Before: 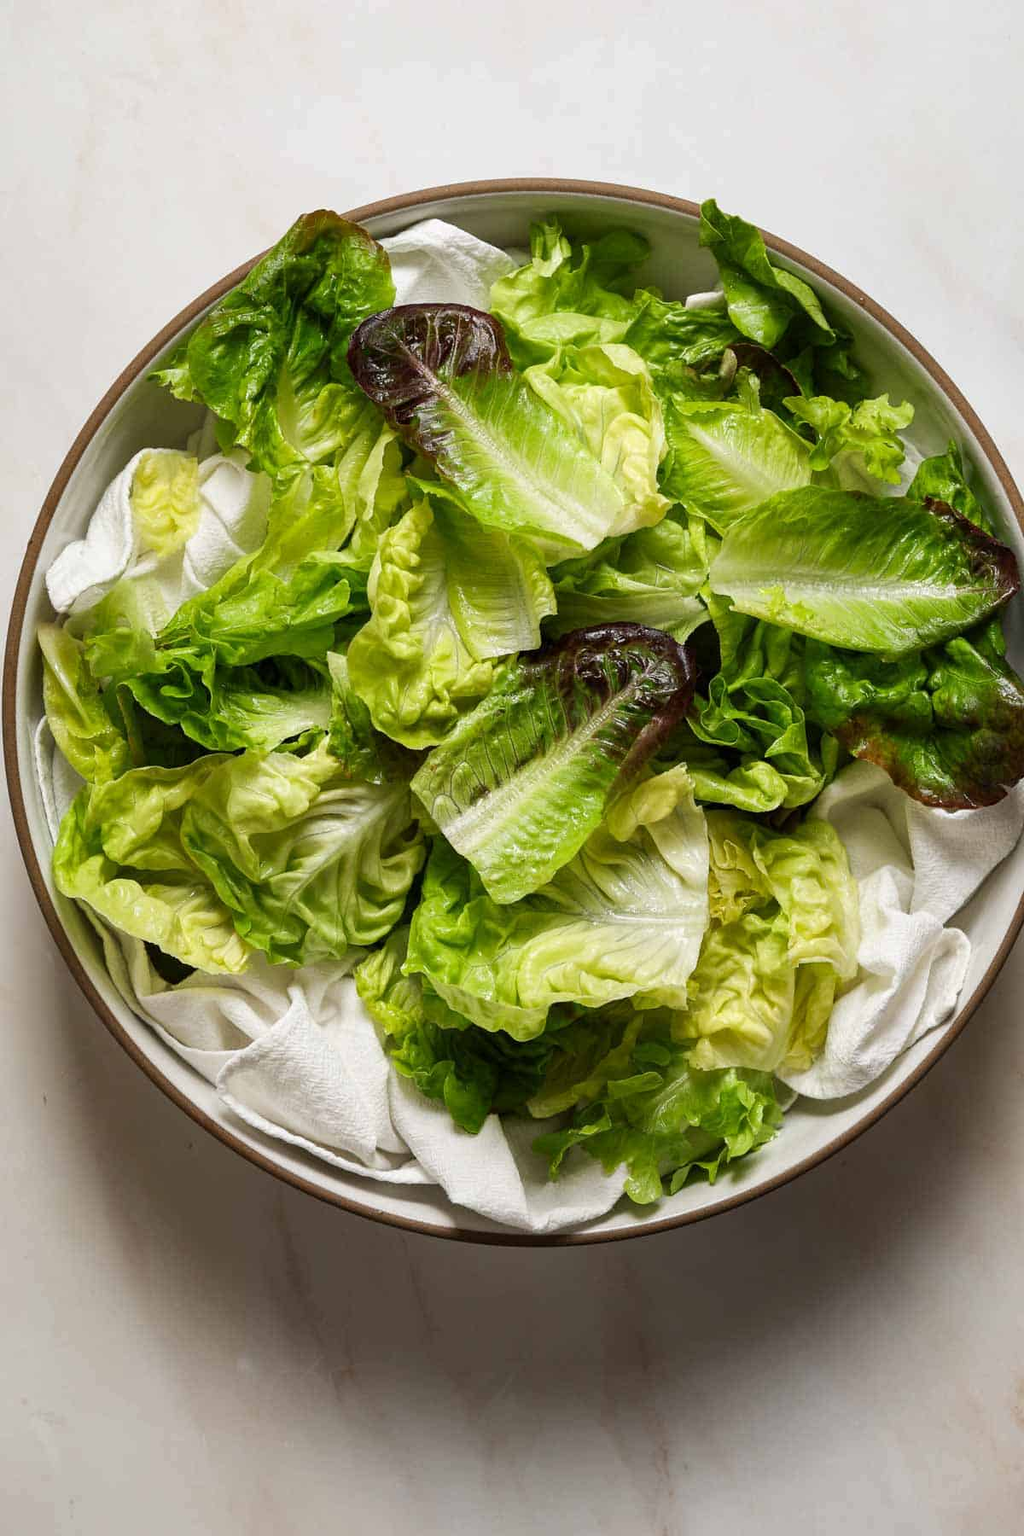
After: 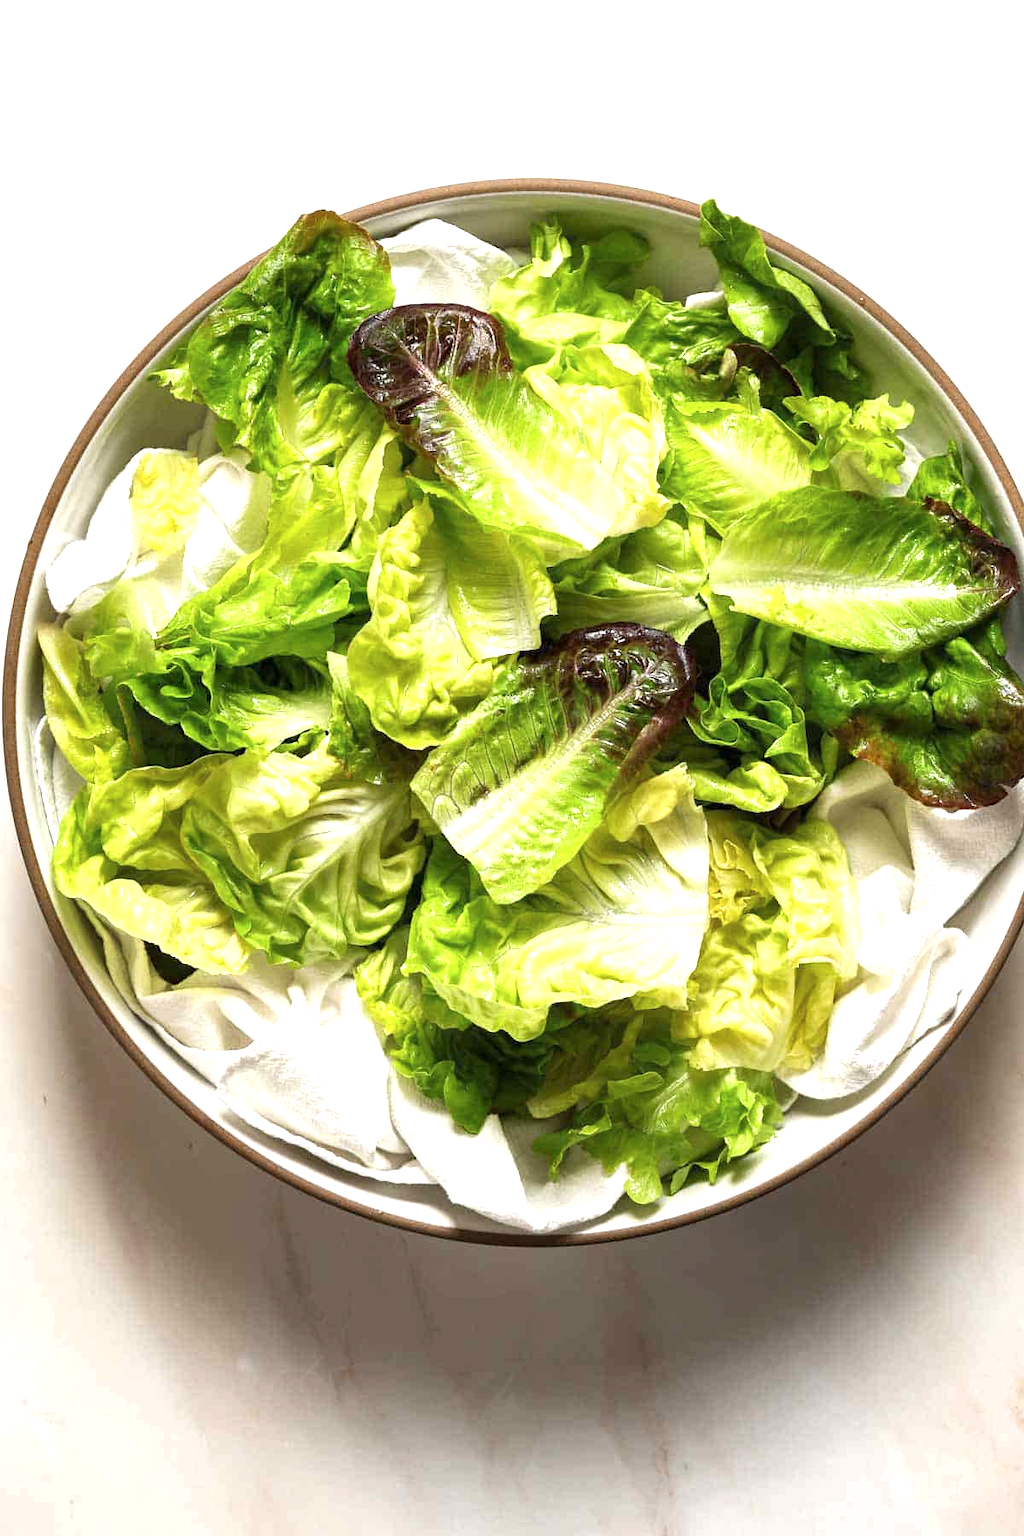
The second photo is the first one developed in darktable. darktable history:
exposure: exposure 1 EV, compensate exposure bias true, compensate highlight preservation false
contrast brightness saturation: saturation -0.058
